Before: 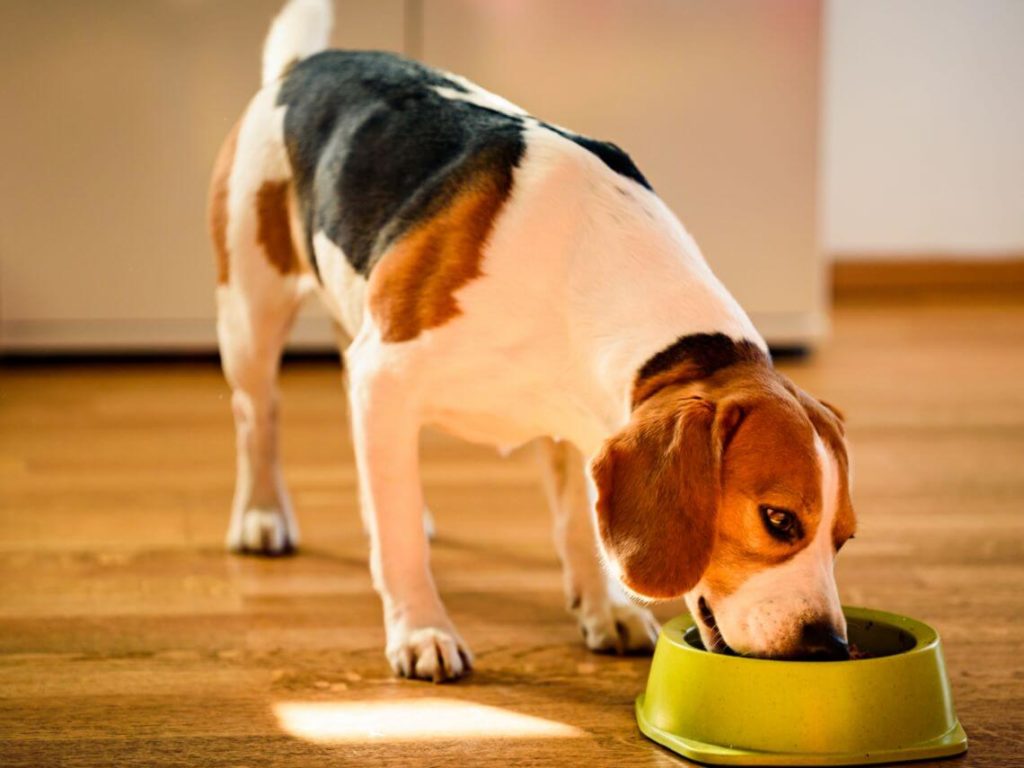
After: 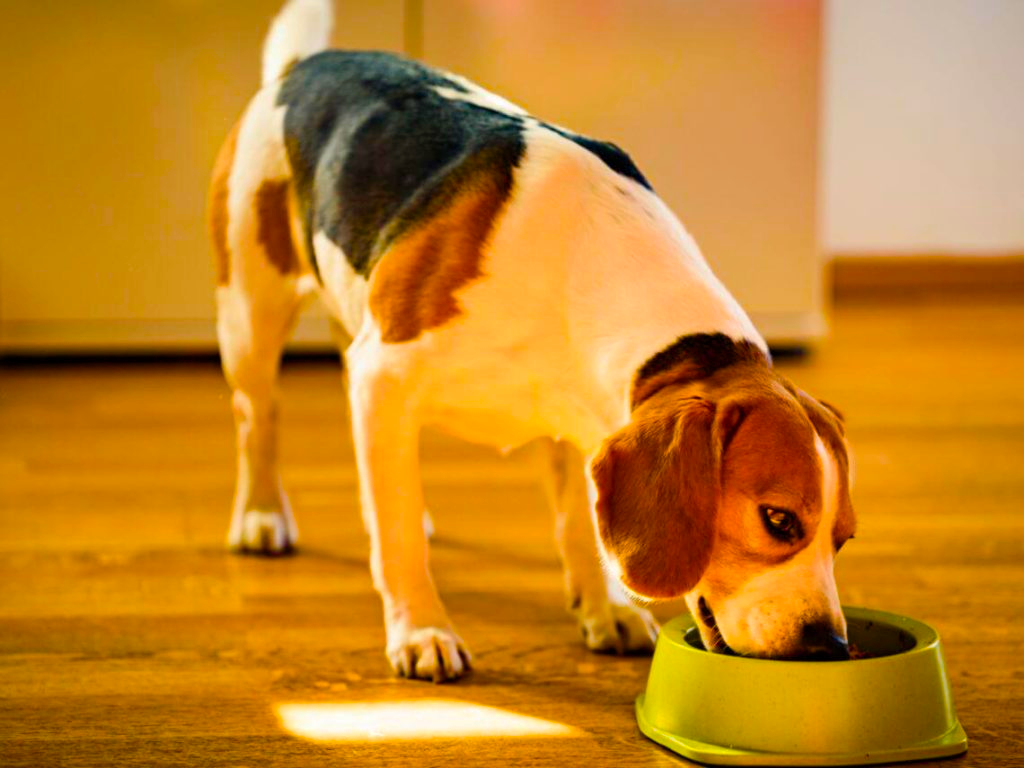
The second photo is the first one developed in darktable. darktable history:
shadows and highlights: shadows 25, highlights -25
color balance rgb: linear chroma grading › global chroma 23.15%, perceptual saturation grading › global saturation 28.7%, perceptual saturation grading › mid-tones 12.04%, perceptual saturation grading › shadows 10.19%, global vibrance 22.22%
